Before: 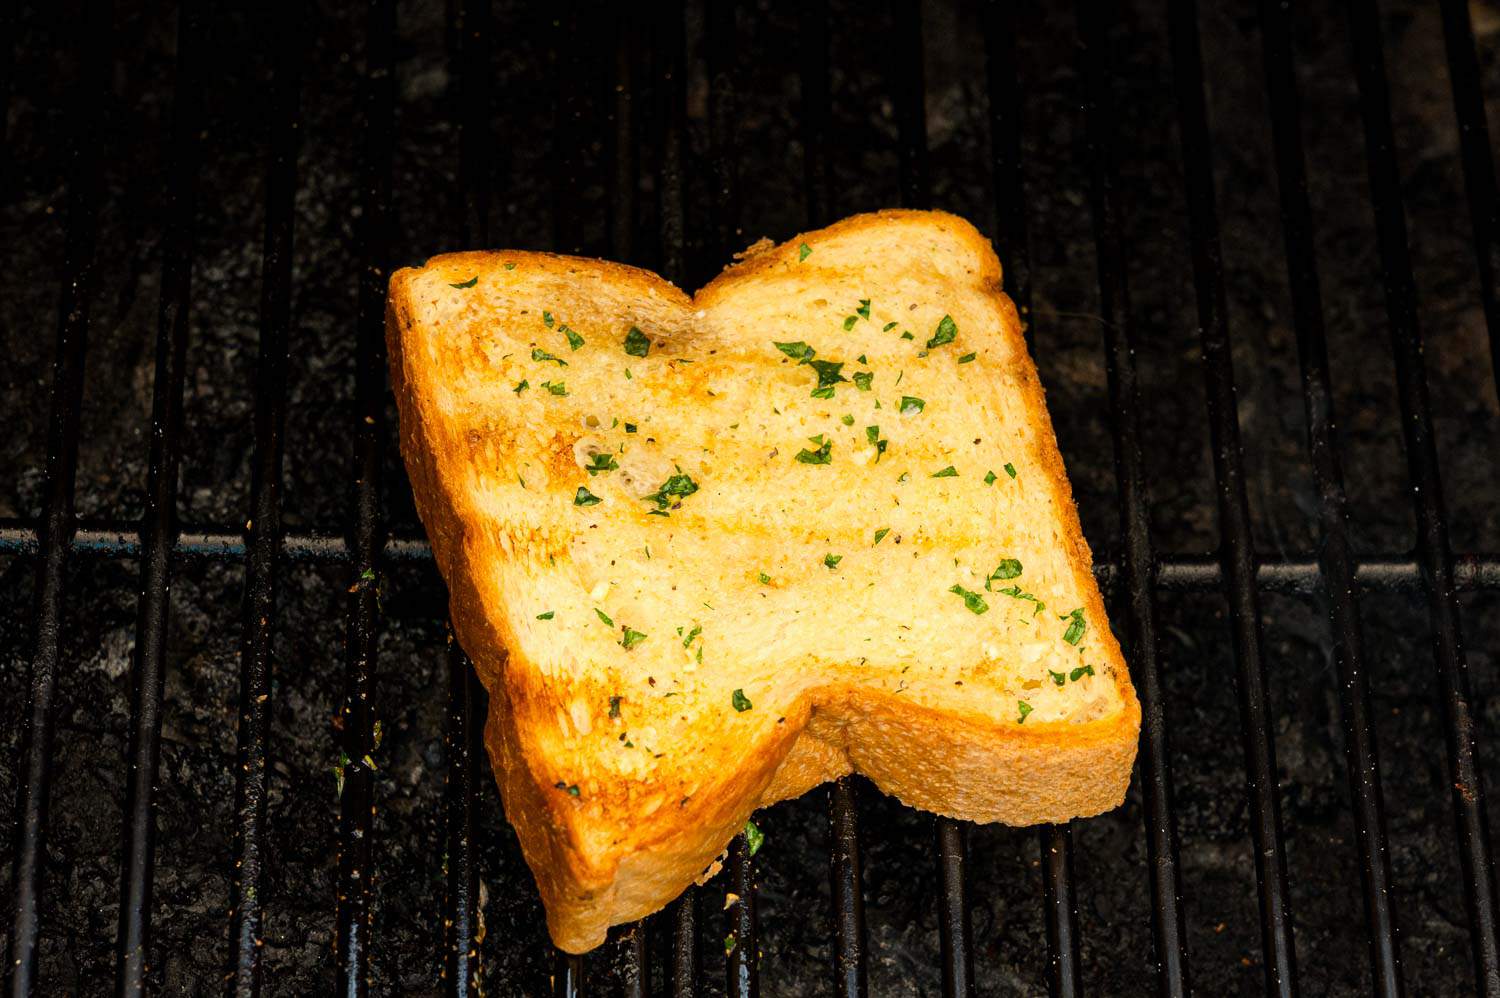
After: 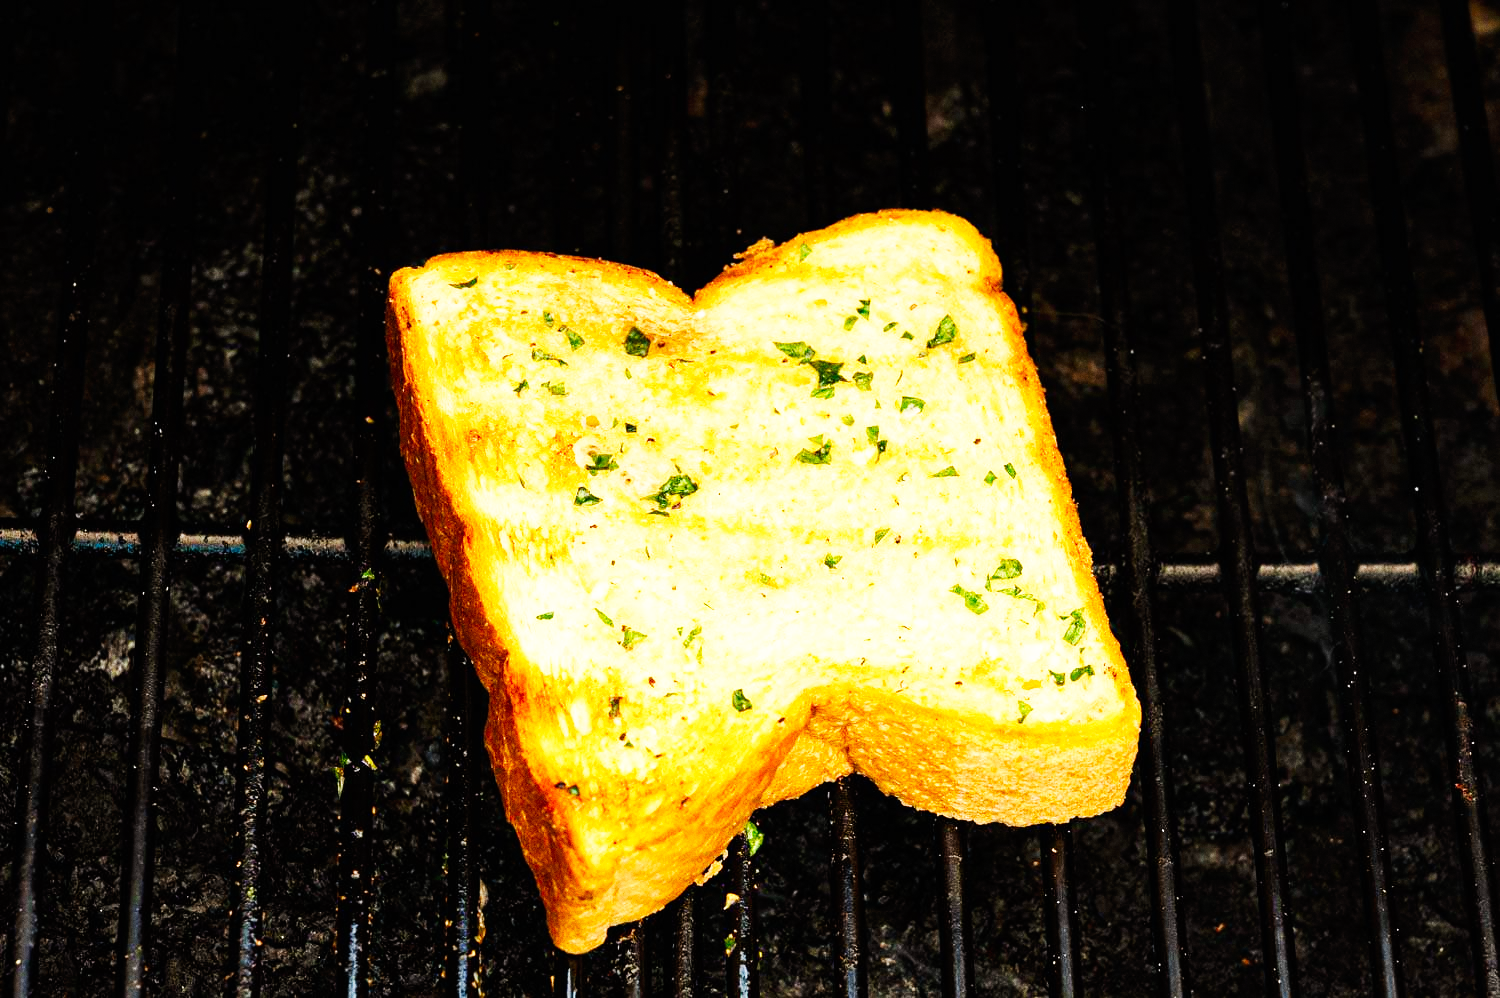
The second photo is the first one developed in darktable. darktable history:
base curve: curves: ch0 [(0, 0) (0.007, 0.004) (0.027, 0.03) (0.046, 0.07) (0.207, 0.54) (0.442, 0.872) (0.673, 0.972) (1, 1)], preserve colors none
grain: coarseness 0.09 ISO
